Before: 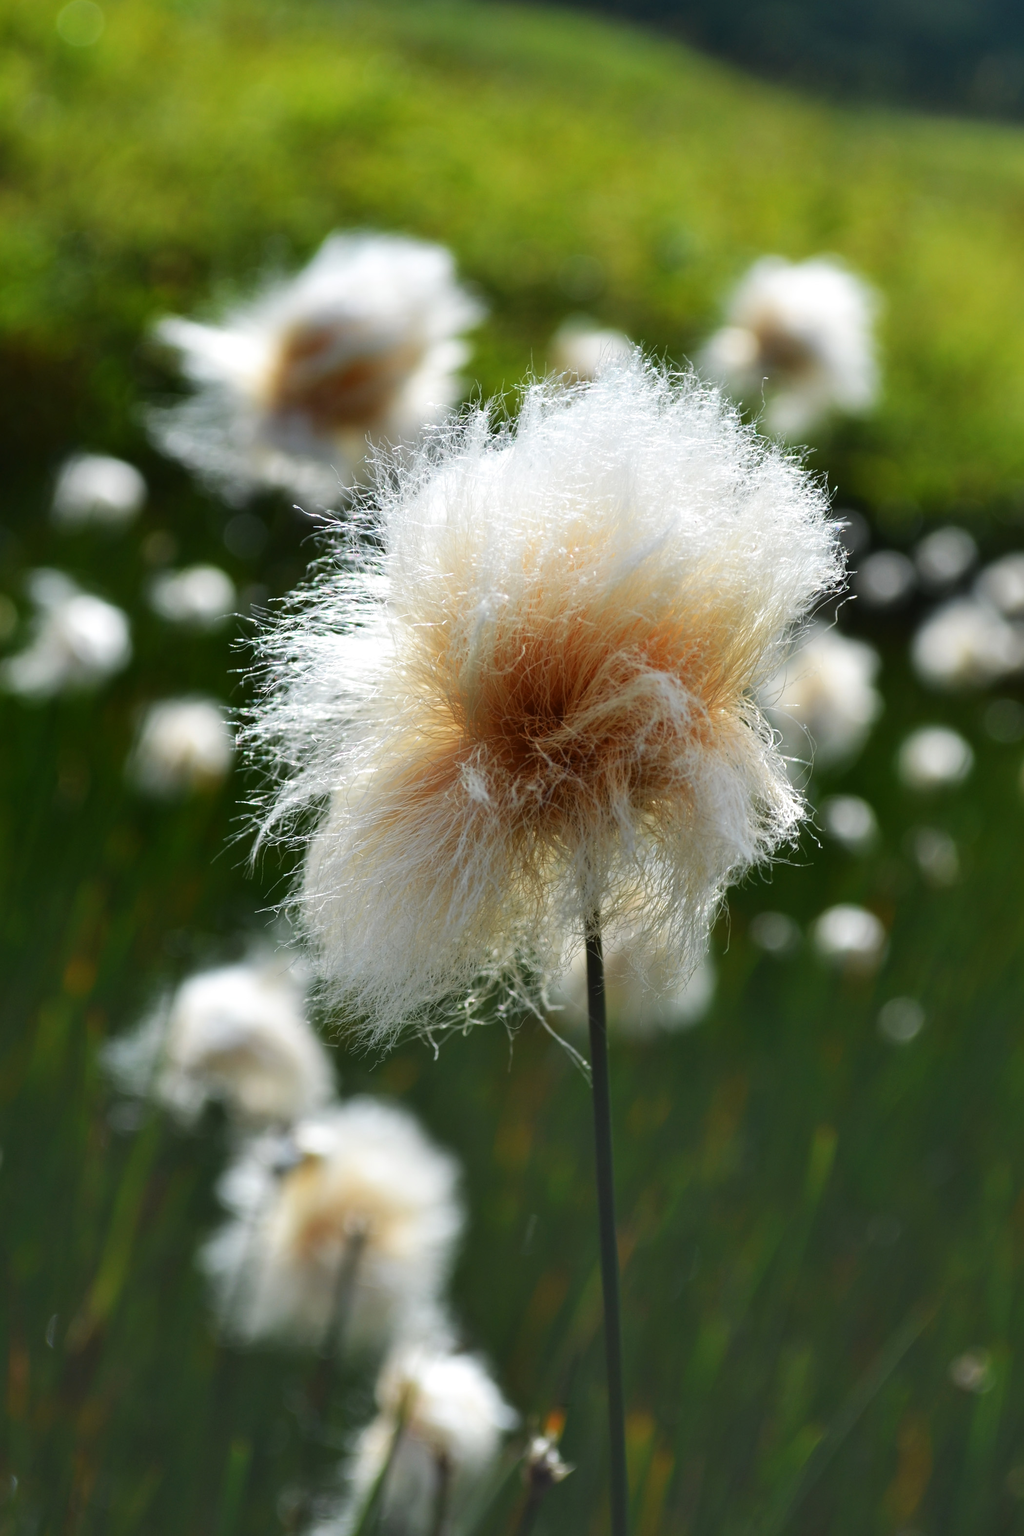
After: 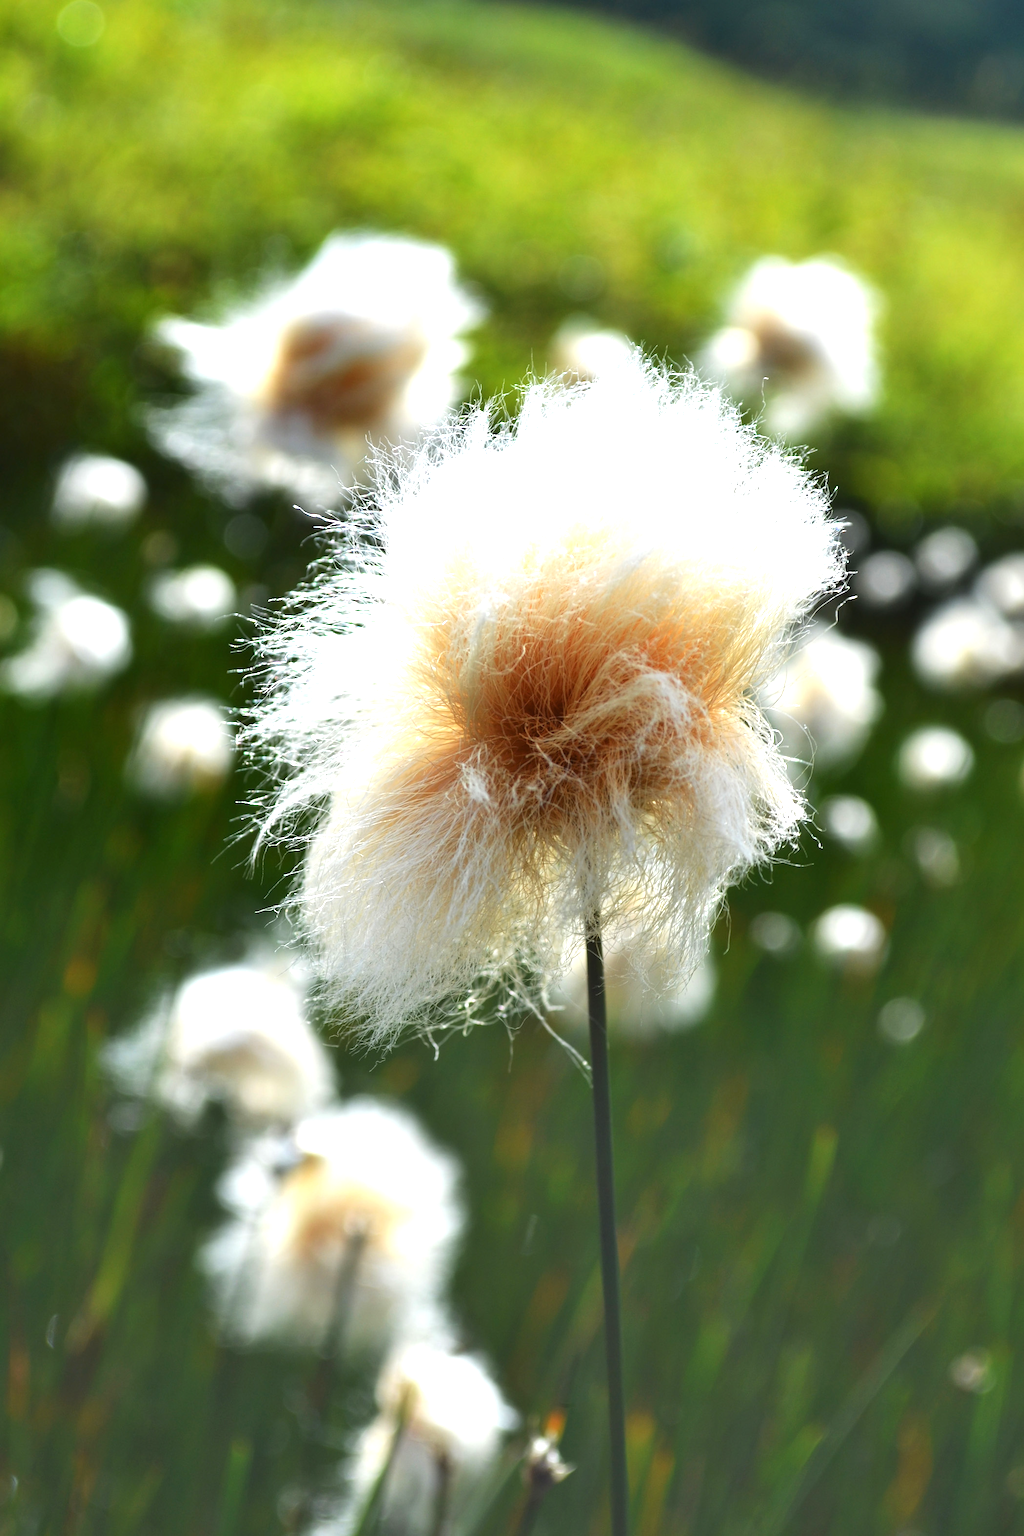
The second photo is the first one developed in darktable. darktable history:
exposure: black level correction 0, exposure 0.872 EV, compensate exposure bias true, compensate highlight preservation false
